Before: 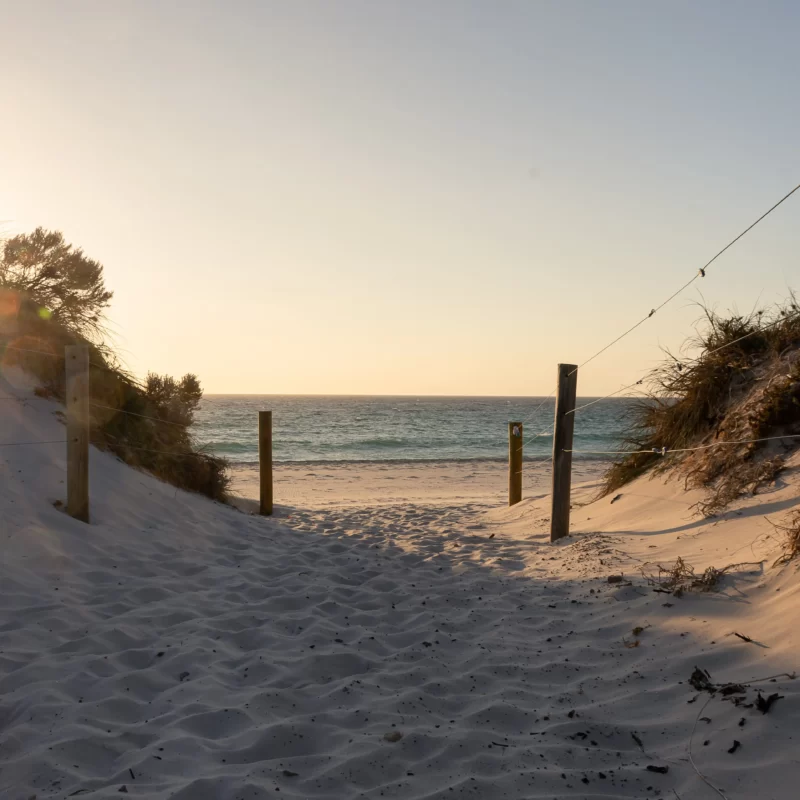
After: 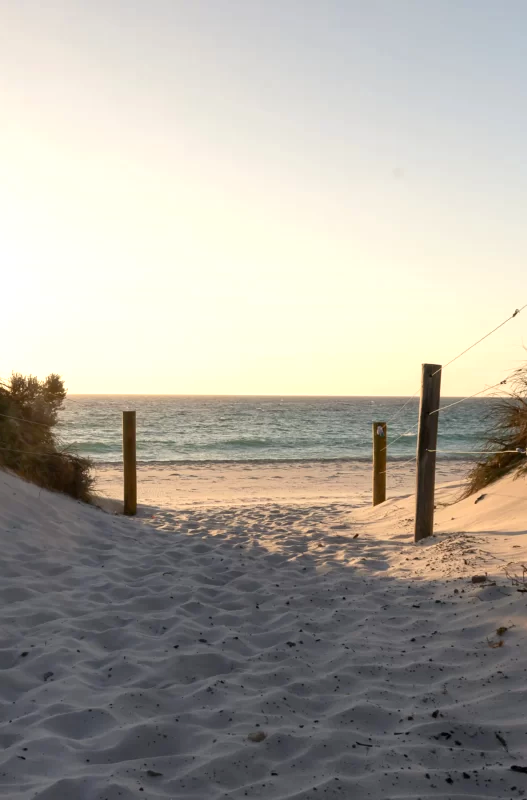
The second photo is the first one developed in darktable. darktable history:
exposure: black level correction 0.001, exposure 0.5 EV, compensate highlight preservation false
tone equalizer: smoothing diameter 24.91%, edges refinement/feathering 9.85, preserve details guided filter
crop: left 17.028%, right 16.989%
